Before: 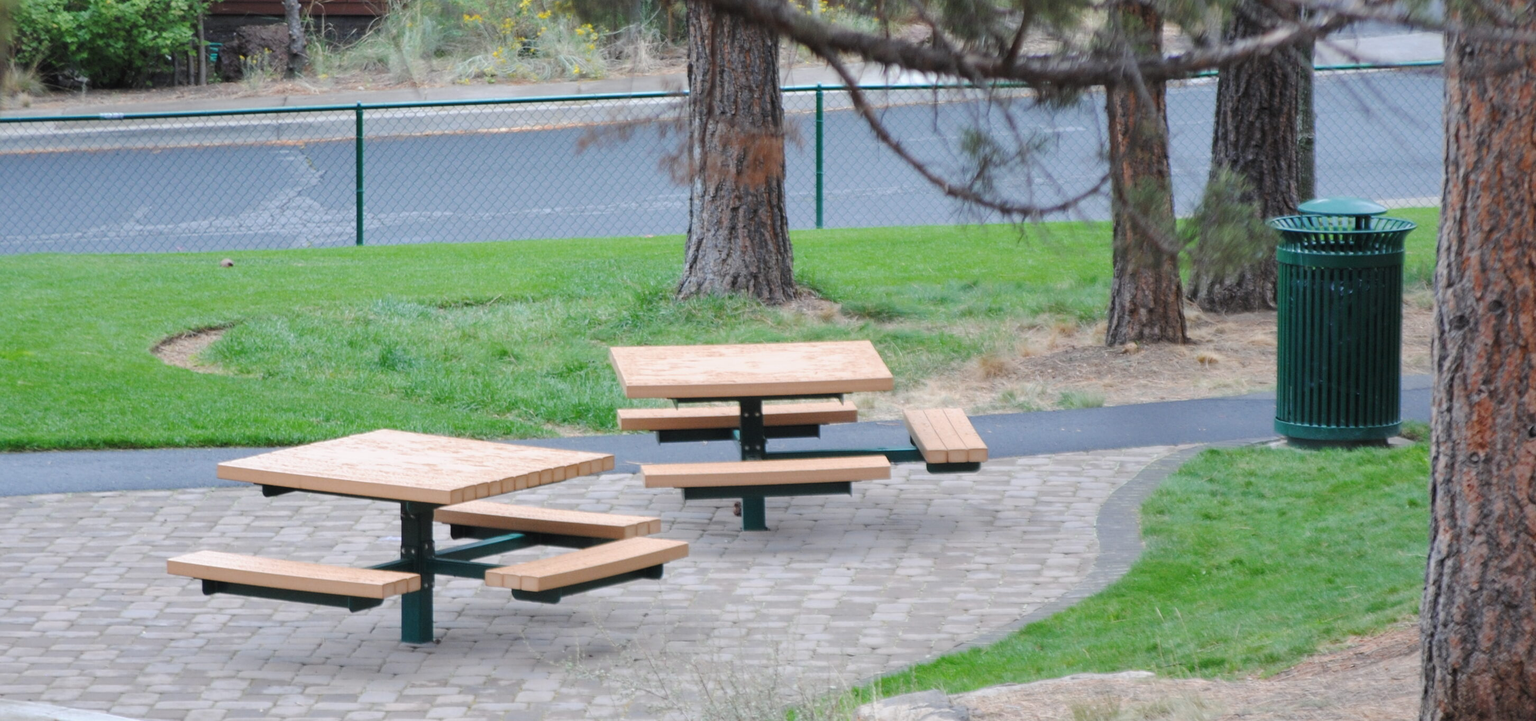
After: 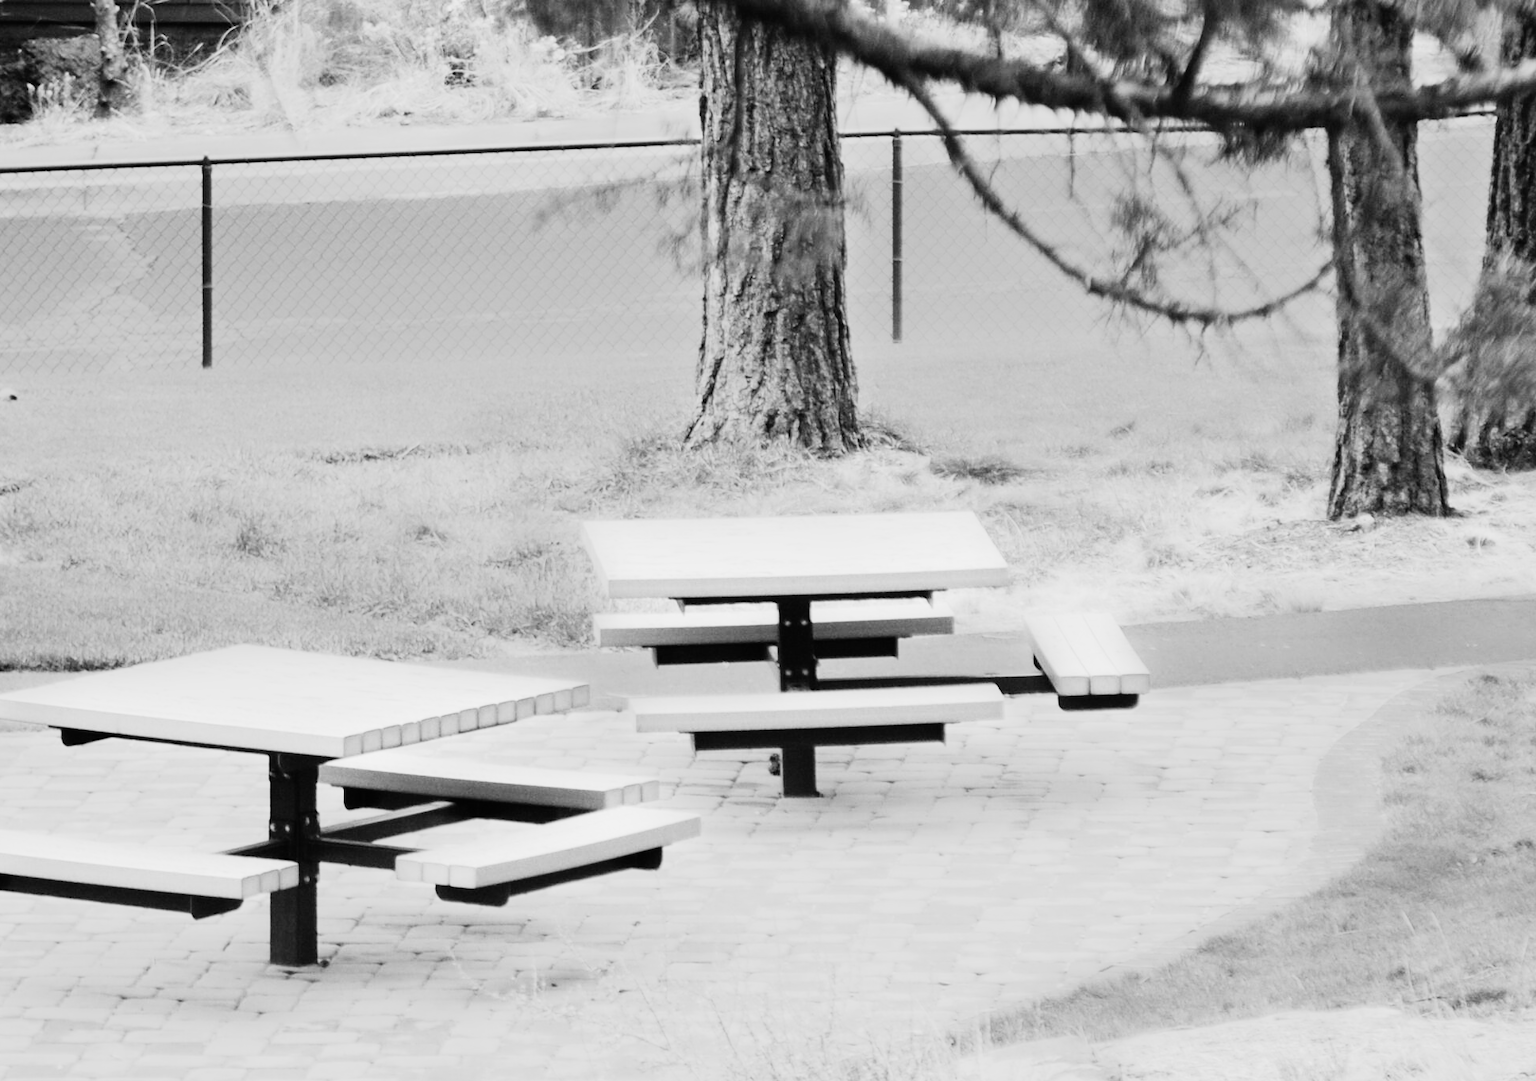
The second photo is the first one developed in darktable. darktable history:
rgb curve: curves: ch0 [(0, 0) (0.21, 0.15) (0.24, 0.21) (0.5, 0.75) (0.75, 0.96) (0.89, 0.99) (1, 1)]; ch1 [(0, 0.02) (0.21, 0.13) (0.25, 0.2) (0.5, 0.67) (0.75, 0.9) (0.89, 0.97) (1, 1)]; ch2 [(0, 0.02) (0.21, 0.13) (0.25, 0.2) (0.5, 0.67) (0.75, 0.9) (0.89, 0.97) (1, 1)], compensate middle gray true
color correction: saturation 0.99
monochrome: a 26.22, b 42.67, size 0.8
crop and rotate: left 14.436%, right 18.898%
